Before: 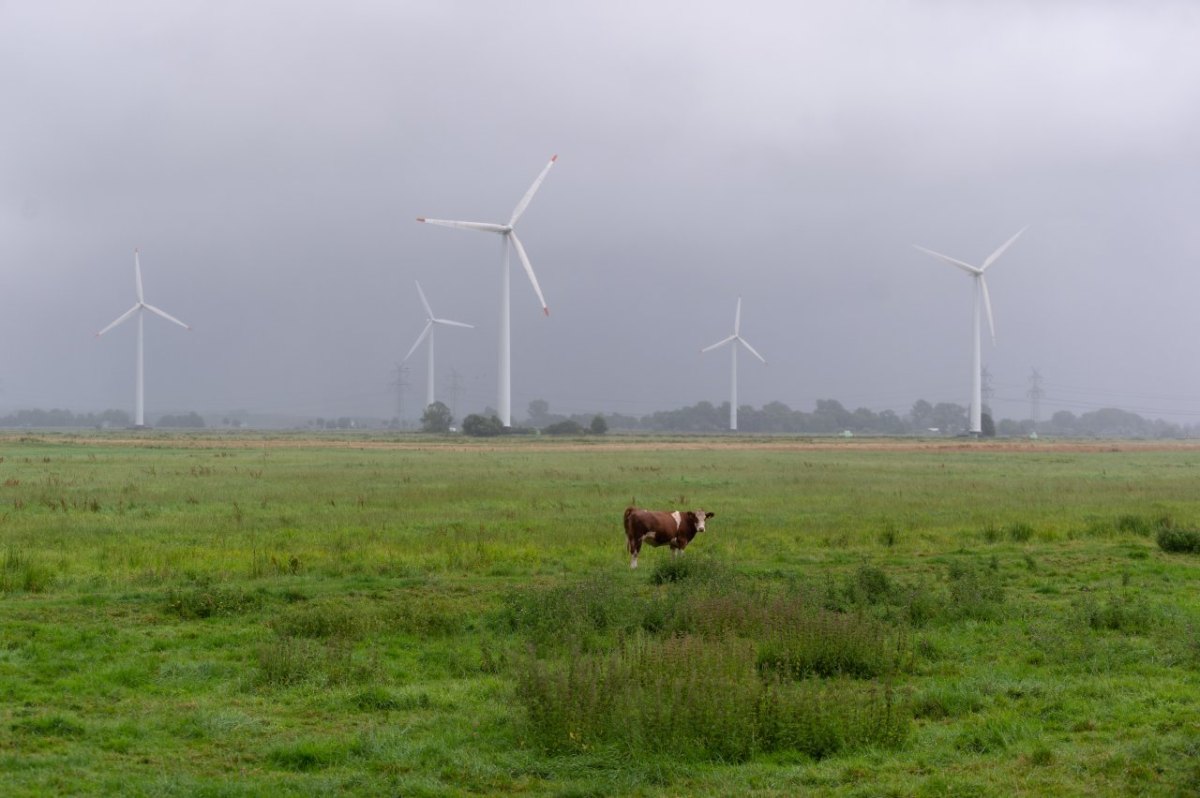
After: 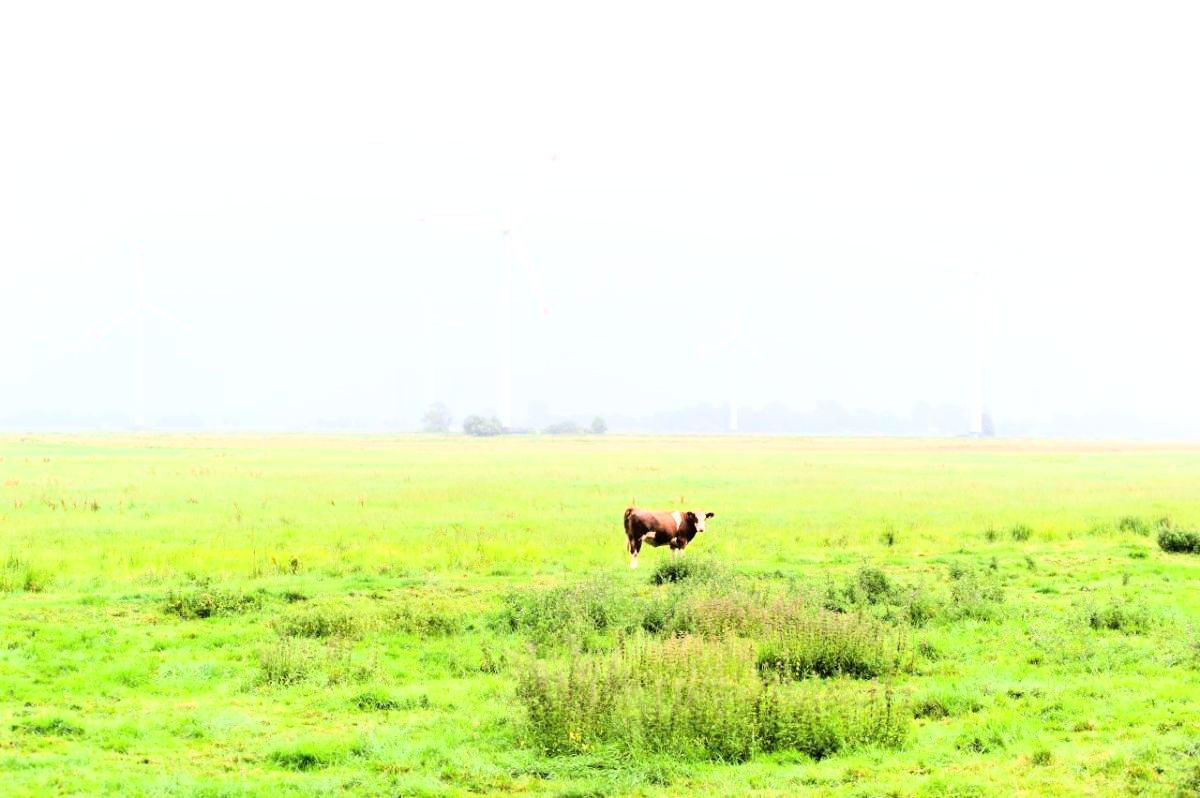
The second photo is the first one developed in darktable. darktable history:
rgb curve: curves: ch0 [(0, 0) (0.21, 0.15) (0.24, 0.21) (0.5, 0.75) (0.75, 0.96) (0.89, 0.99) (1, 1)]; ch1 [(0, 0.02) (0.21, 0.13) (0.25, 0.2) (0.5, 0.67) (0.75, 0.9) (0.89, 0.97) (1, 1)]; ch2 [(0, 0.02) (0.21, 0.13) (0.25, 0.2) (0.5, 0.67) (0.75, 0.9) (0.89, 0.97) (1, 1)], compensate middle gray true
exposure: black level correction 0, exposure 1.45 EV, compensate exposure bias true, compensate highlight preservation false
color balance rgb: global vibrance 0.5%
